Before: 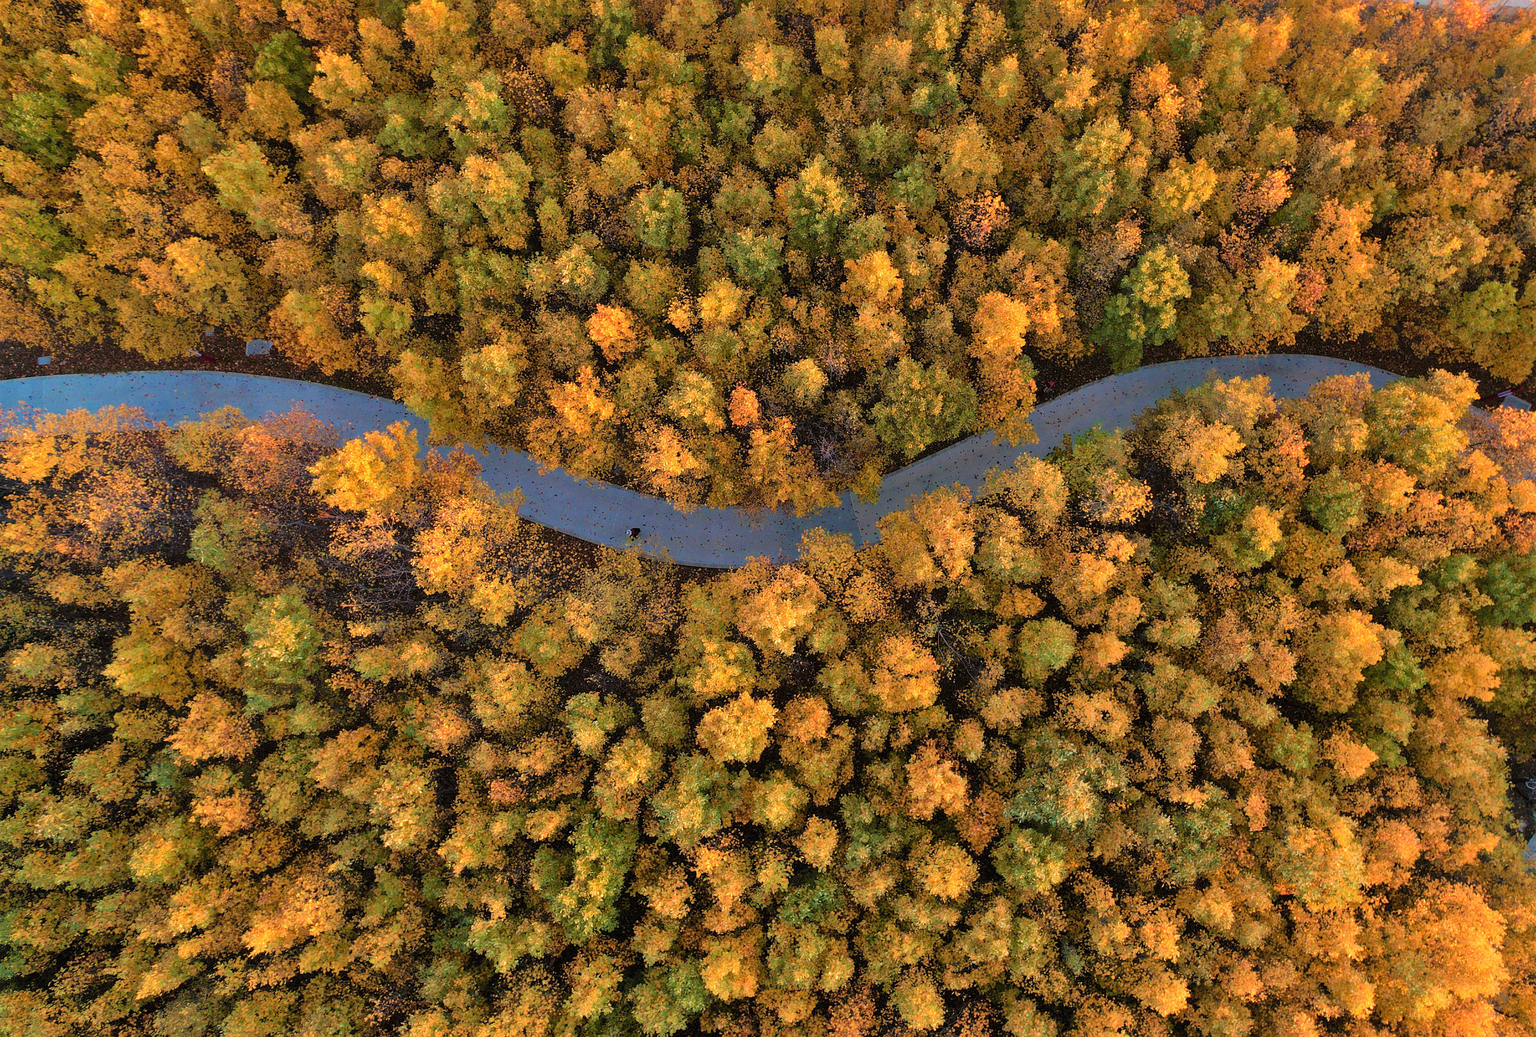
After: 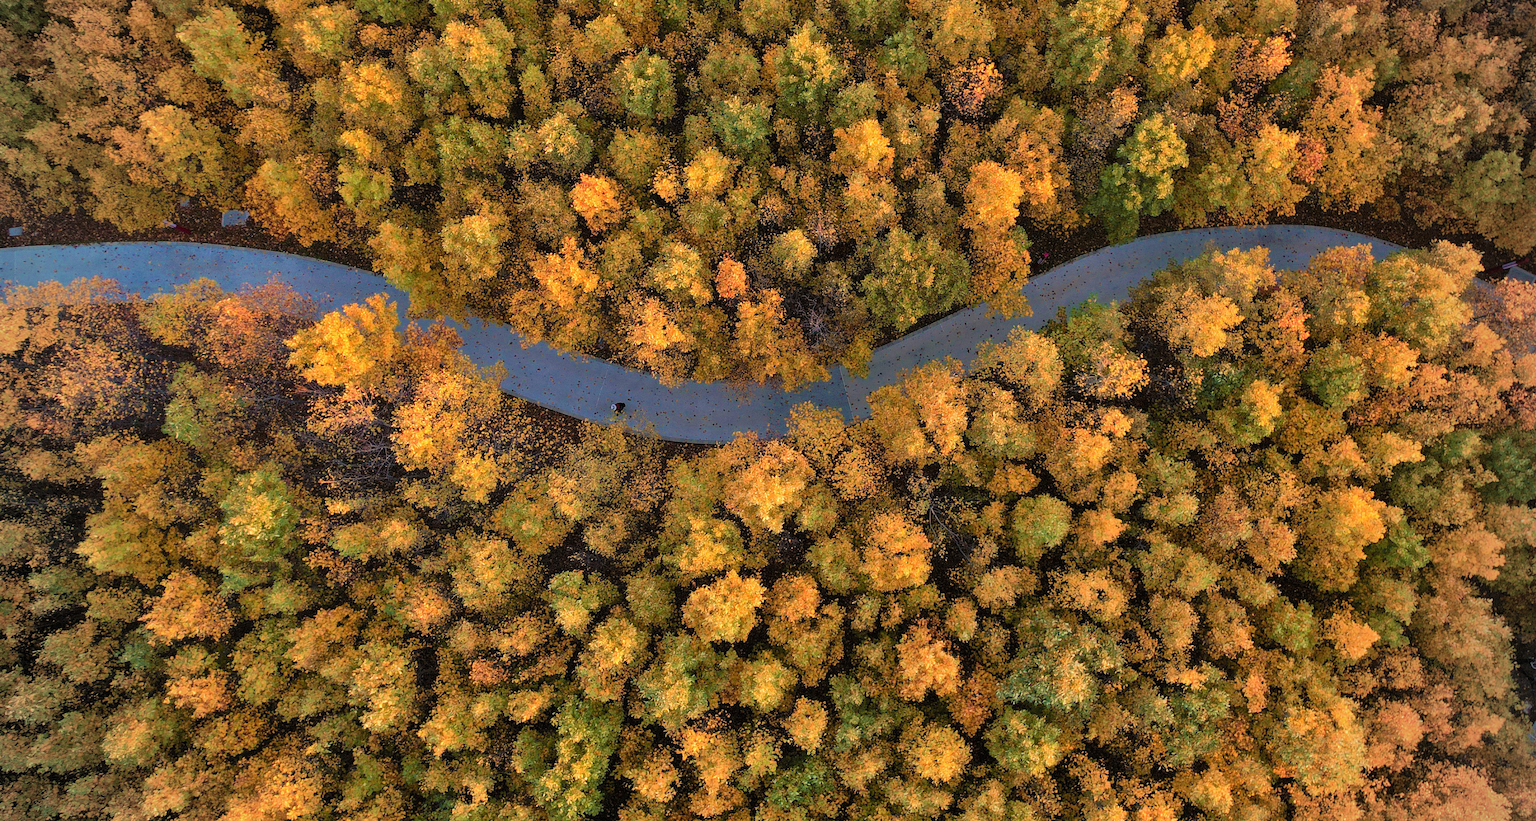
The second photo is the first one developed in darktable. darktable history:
tone curve: curves: ch0 [(0, 0) (0.003, 0.003) (0.011, 0.011) (0.025, 0.024) (0.044, 0.043) (0.069, 0.068) (0.1, 0.097) (0.136, 0.132) (0.177, 0.173) (0.224, 0.219) (0.277, 0.27) (0.335, 0.327) (0.399, 0.389) (0.468, 0.457) (0.543, 0.549) (0.623, 0.628) (0.709, 0.713) (0.801, 0.803) (0.898, 0.899) (1, 1)], color space Lab, independent channels, preserve colors none
crop and rotate: left 1.927%, top 12.972%, right 0.304%, bottom 9.516%
vignetting: on, module defaults
